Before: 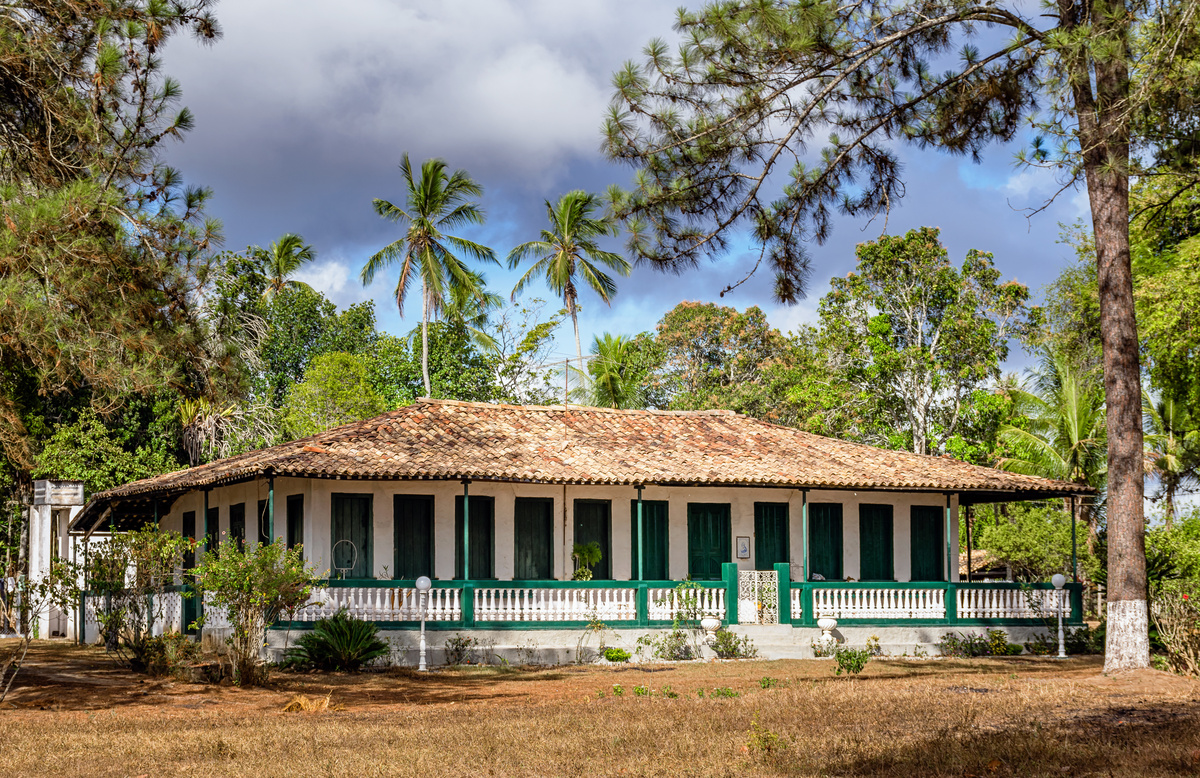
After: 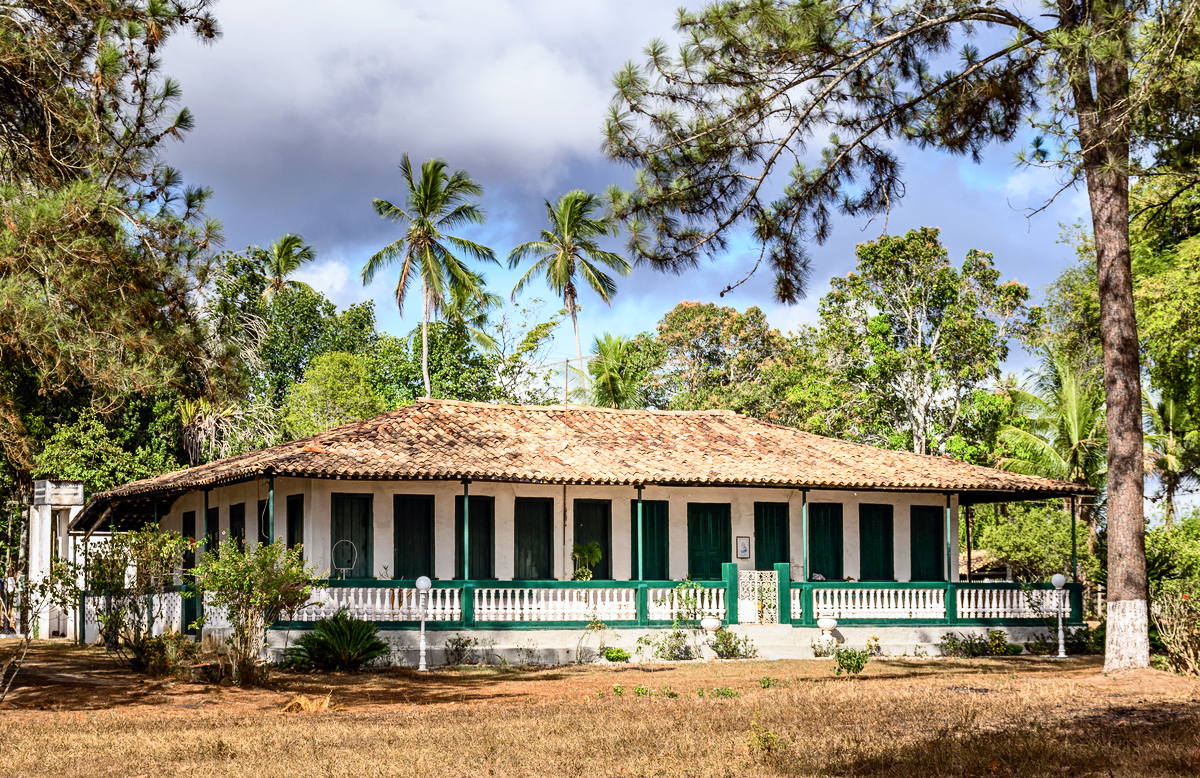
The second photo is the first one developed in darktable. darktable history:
contrast brightness saturation: contrast 0.244, brightness 0.094
